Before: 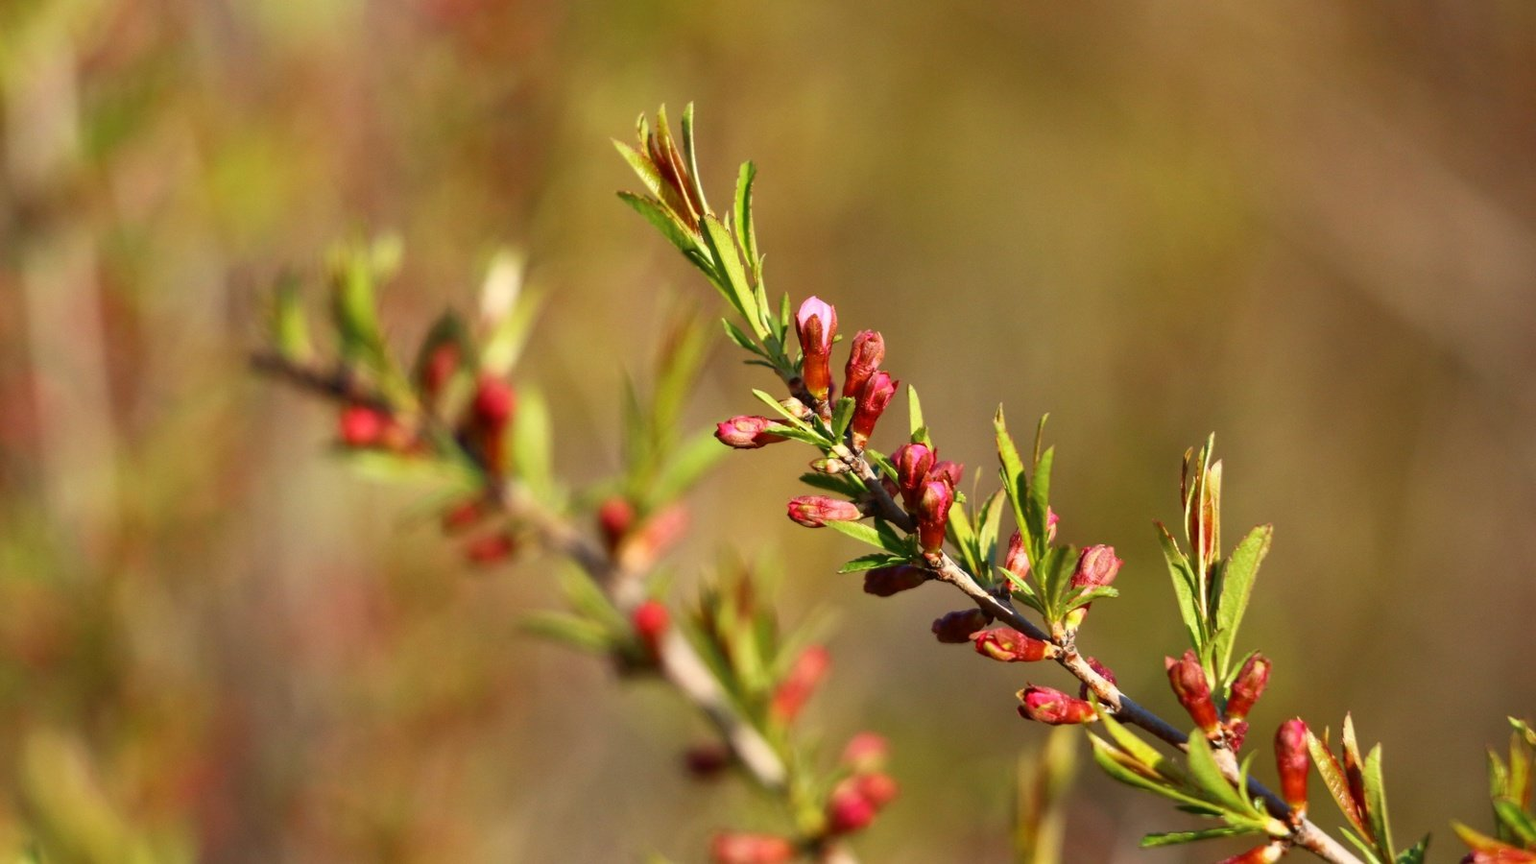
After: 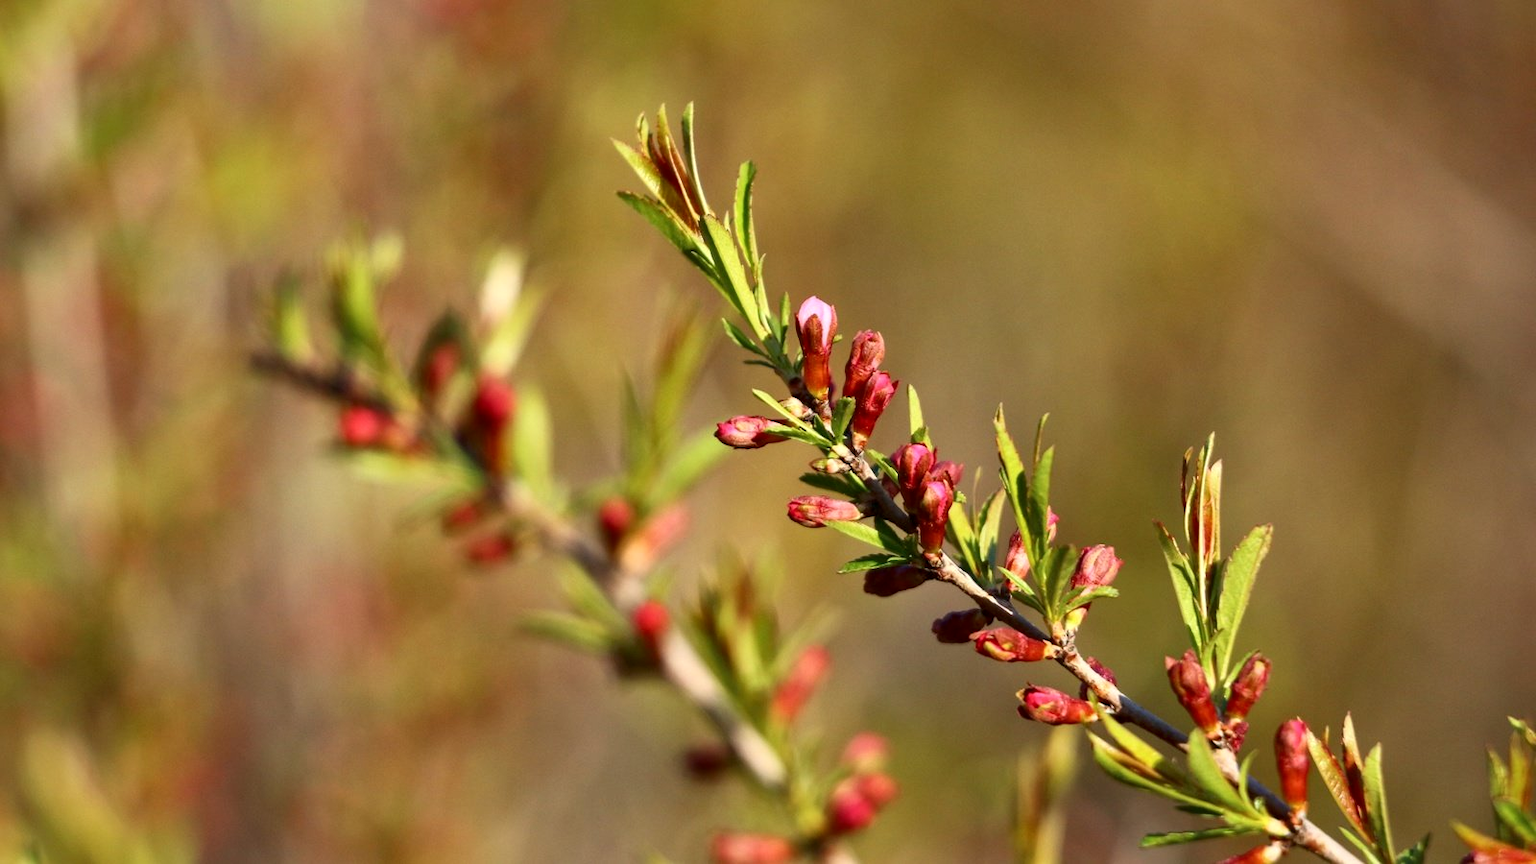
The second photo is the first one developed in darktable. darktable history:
local contrast: mode bilateral grid, contrast 25, coarseness 51, detail 124%, midtone range 0.2
